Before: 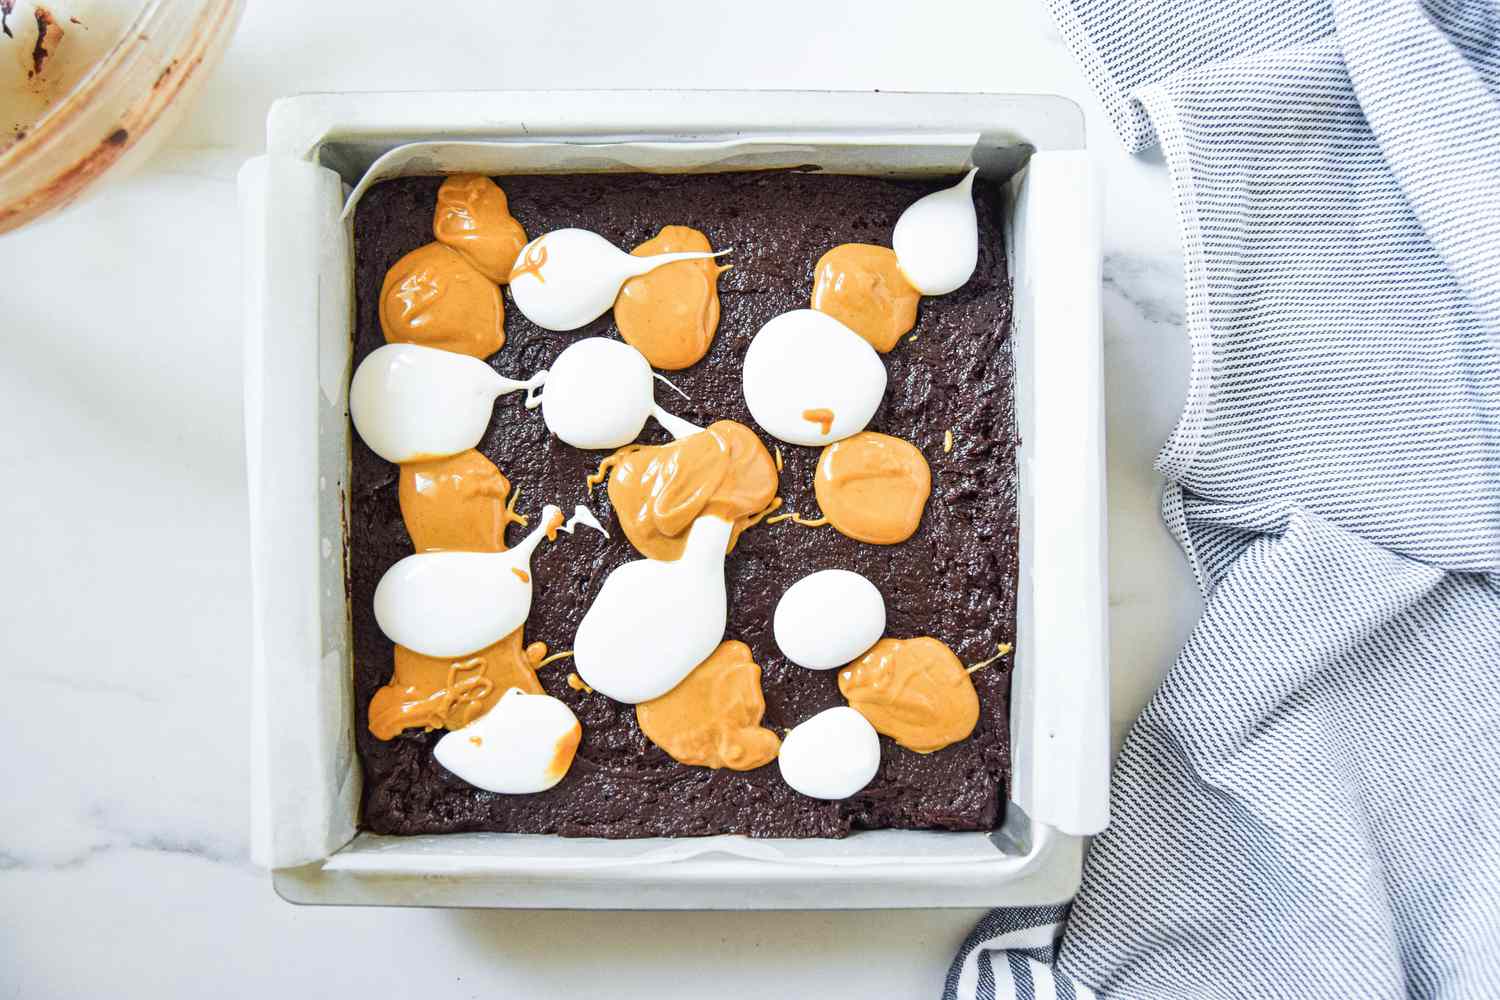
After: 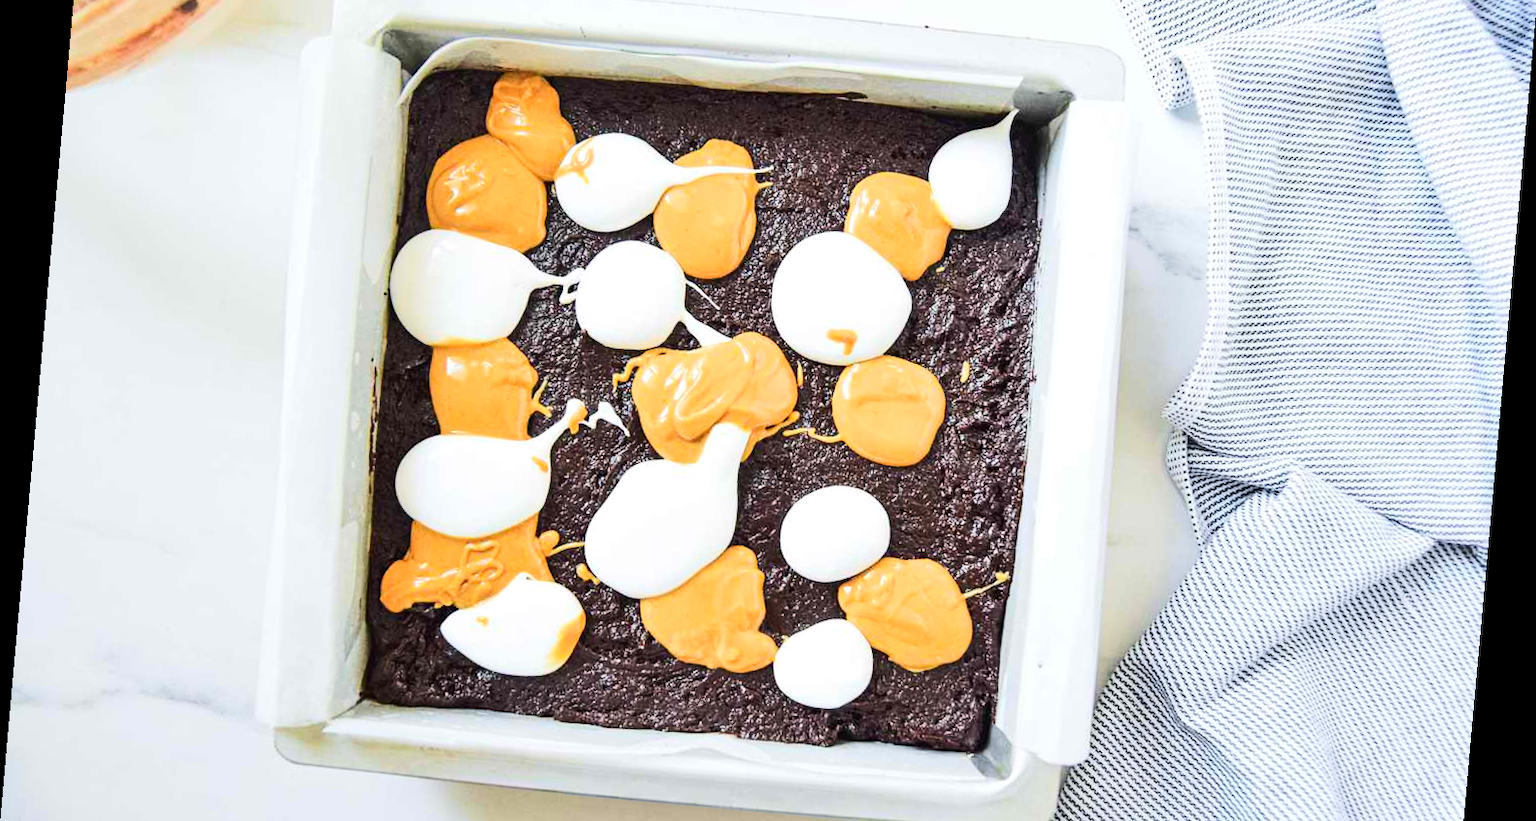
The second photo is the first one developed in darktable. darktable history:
rotate and perspective: rotation 5.12°, automatic cropping off
crop and rotate: top 12.5%, bottom 12.5%
rgb curve: curves: ch0 [(0, 0) (0.284, 0.292) (0.505, 0.644) (1, 1)], compensate middle gray true
shadows and highlights: shadows 12, white point adjustment 1.2, highlights -0.36, soften with gaussian
